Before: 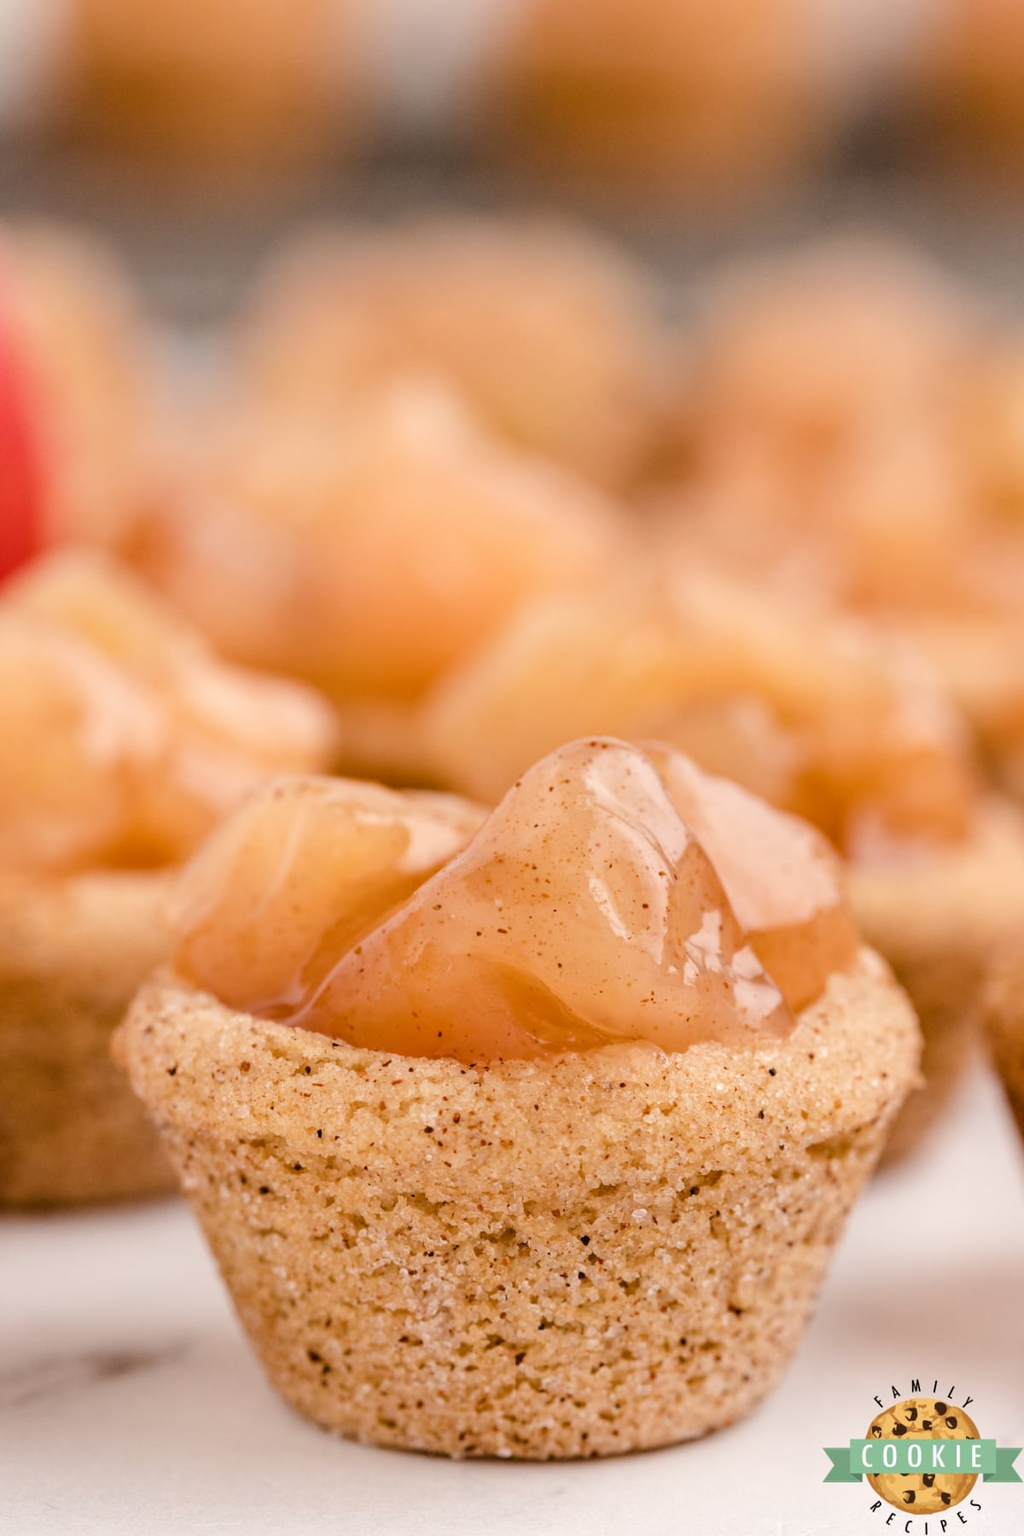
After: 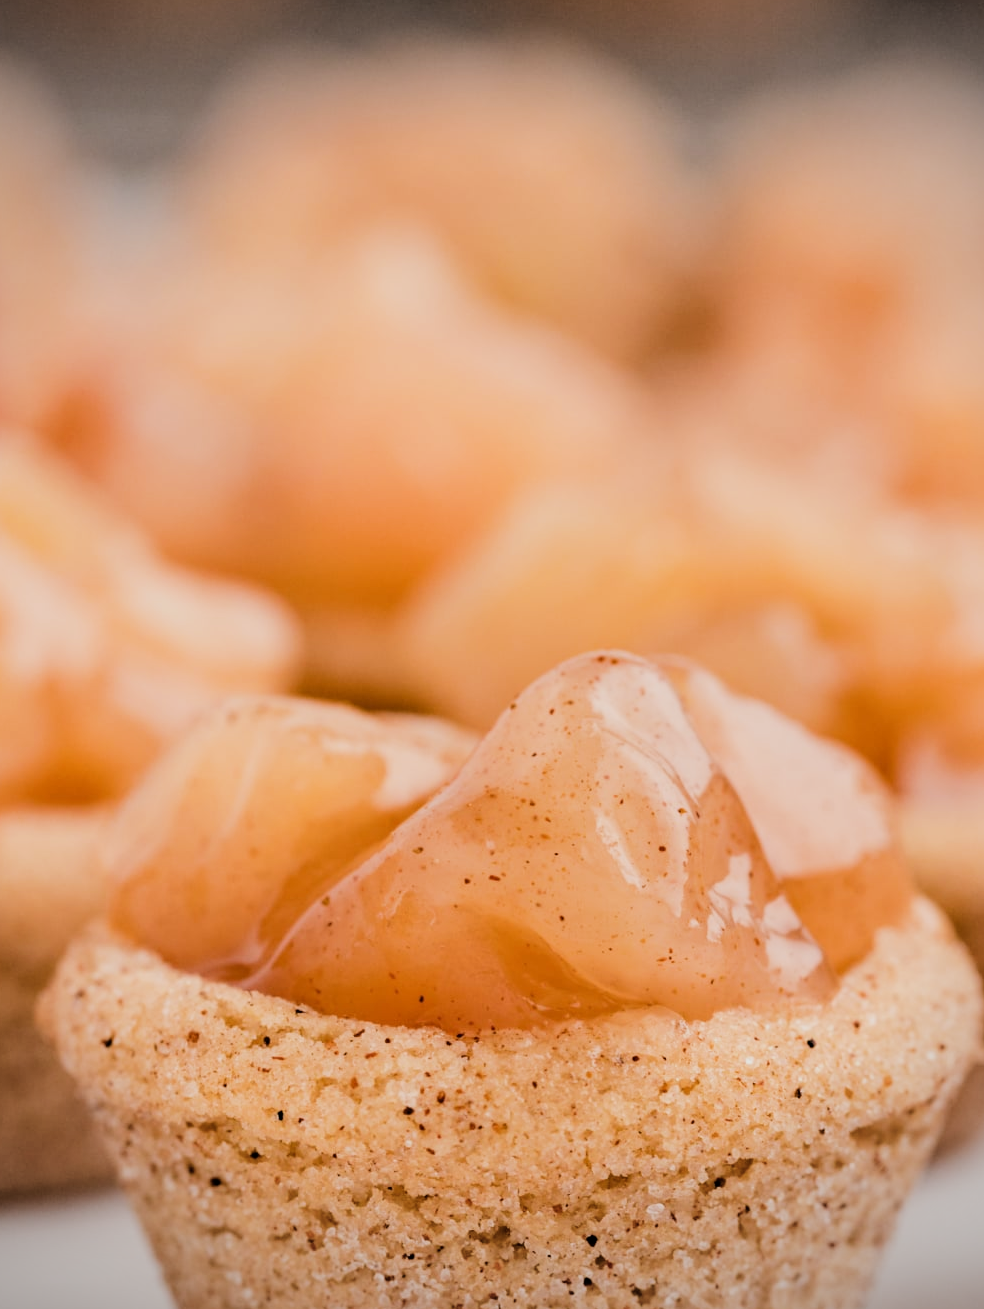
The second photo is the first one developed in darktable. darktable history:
filmic rgb: black relative exposure -5 EV, hardness 2.88, contrast 1.3, highlights saturation mix -30%
crop: left 7.856%, top 11.836%, right 10.12%, bottom 15.387%
vignetting: fall-off radius 60.92%
